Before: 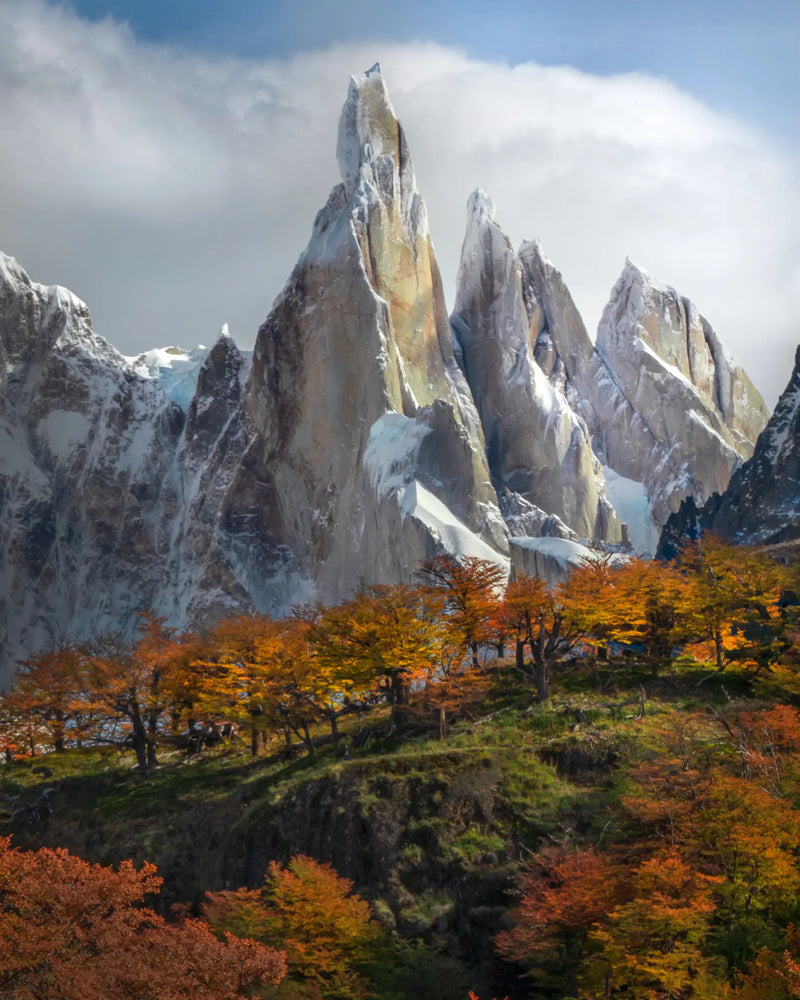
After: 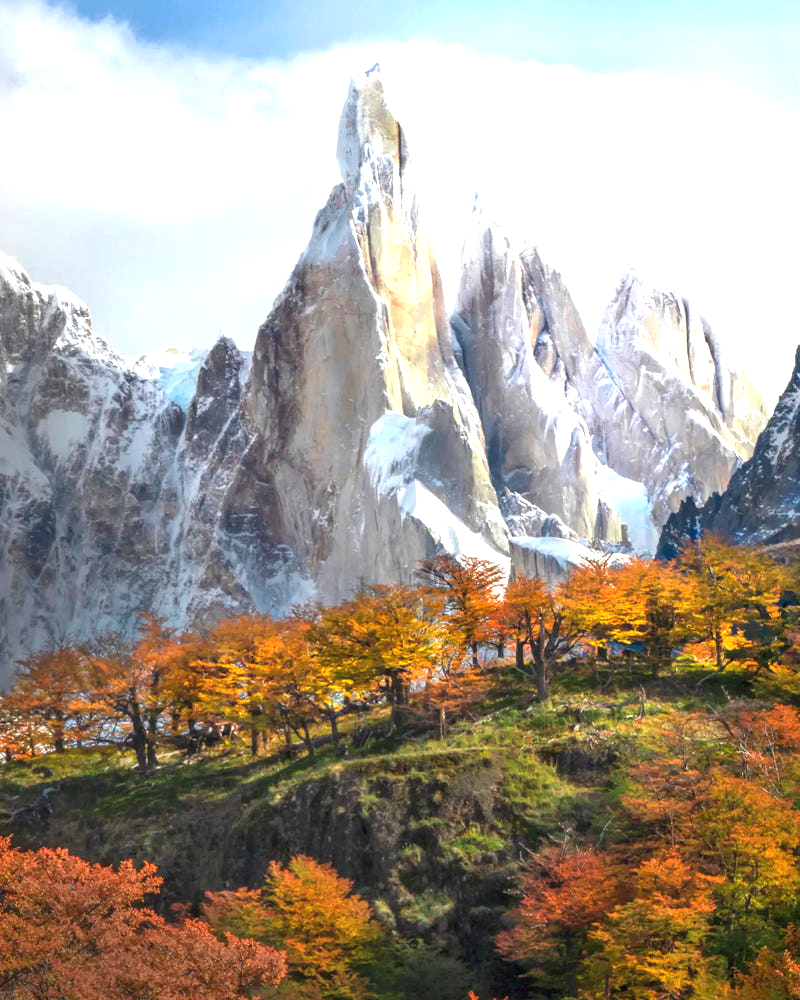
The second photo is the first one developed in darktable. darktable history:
exposure: black level correction 0, exposure 1.383 EV, compensate highlight preservation false
